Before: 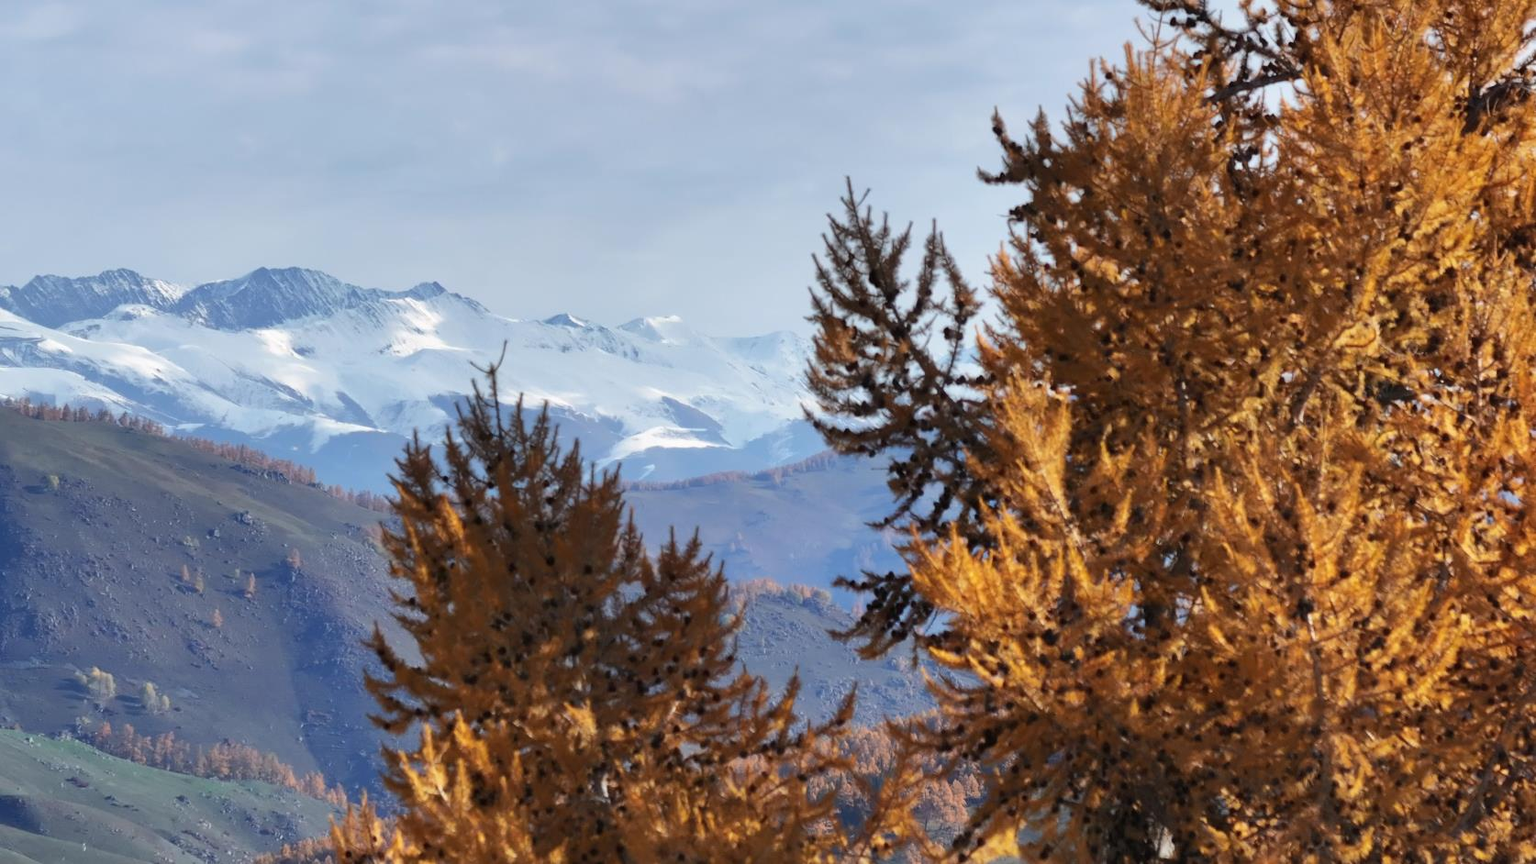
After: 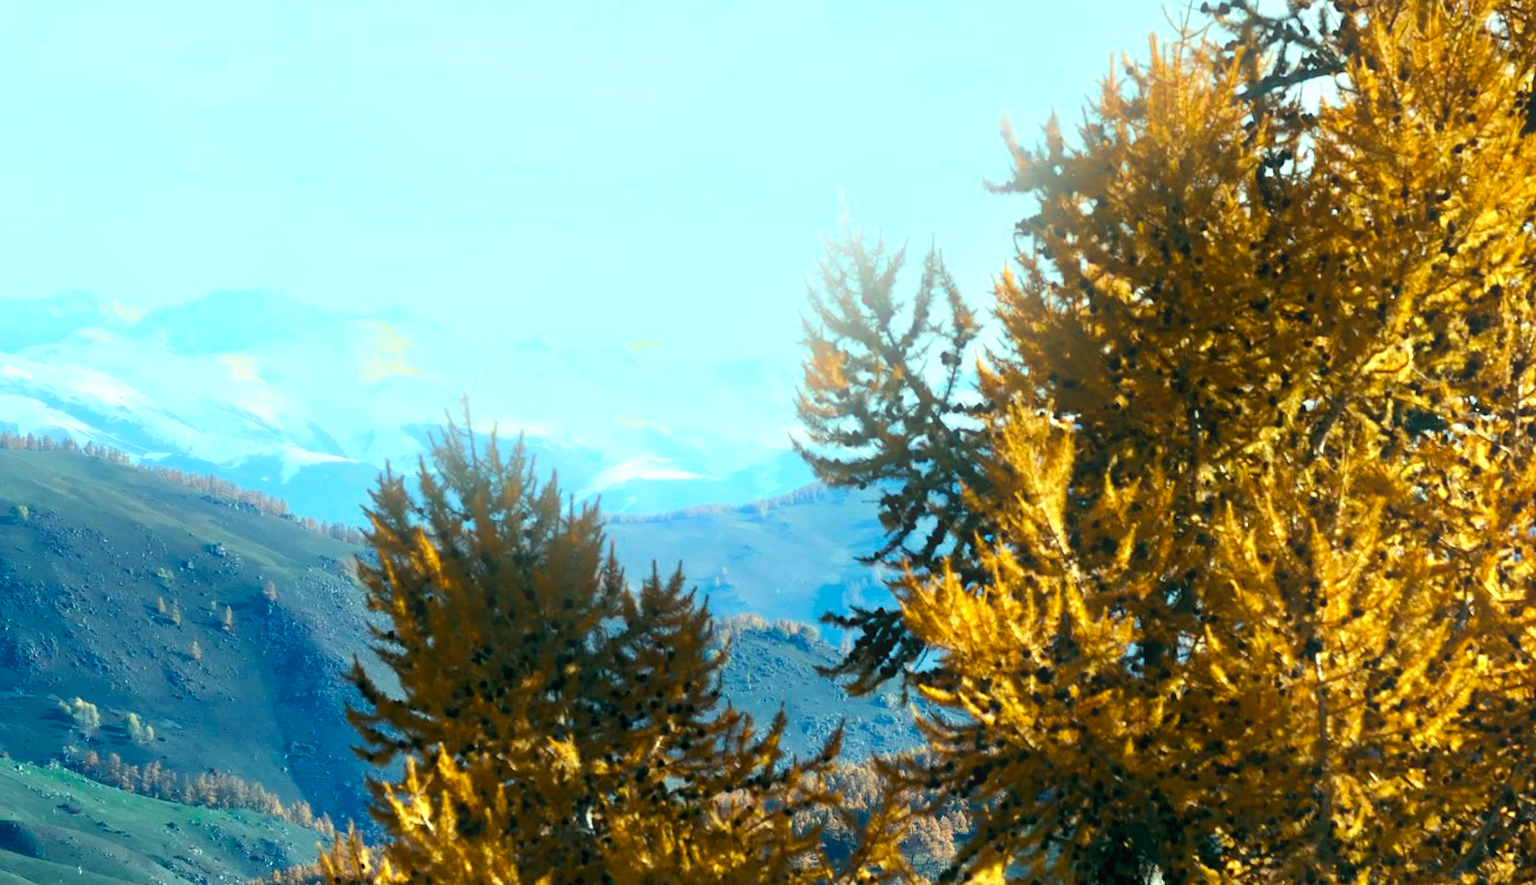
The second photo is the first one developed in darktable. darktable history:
bloom: on, module defaults
rotate and perspective: rotation 0.074°, lens shift (vertical) 0.096, lens shift (horizontal) -0.041, crop left 0.043, crop right 0.952, crop top 0.024, crop bottom 0.979
color balance rgb: shadows lift › luminance -7.7%, shadows lift › chroma 2.13%, shadows lift › hue 165.27°, power › luminance -7.77%, power › chroma 1.1%, power › hue 215.88°, highlights gain › luminance 15.15%, highlights gain › chroma 7%, highlights gain › hue 125.57°, global offset › luminance -0.33%, global offset › chroma 0.11%, global offset › hue 165.27°, perceptual saturation grading › global saturation 24.42%, perceptual saturation grading › highlights -24.42%, perceptual saturation grading › mid-tones 24.42%, perceptual saturation grading › shadows 40%, perceptual brilliance grading › global brilliance -5%, perceptual brilliance grading › highlights 24.42%, perceptual brilliance grading › mid-tones 7%, perceptual brilliance grading › shadows -5%
